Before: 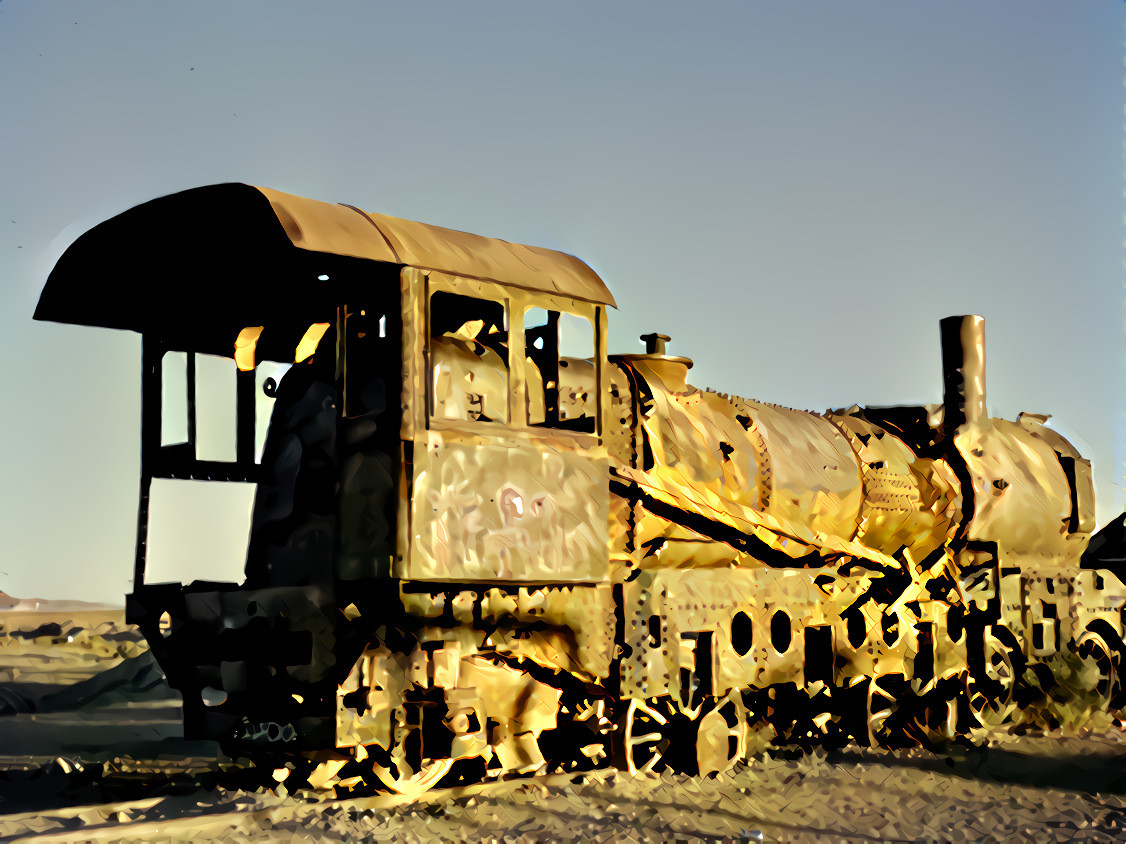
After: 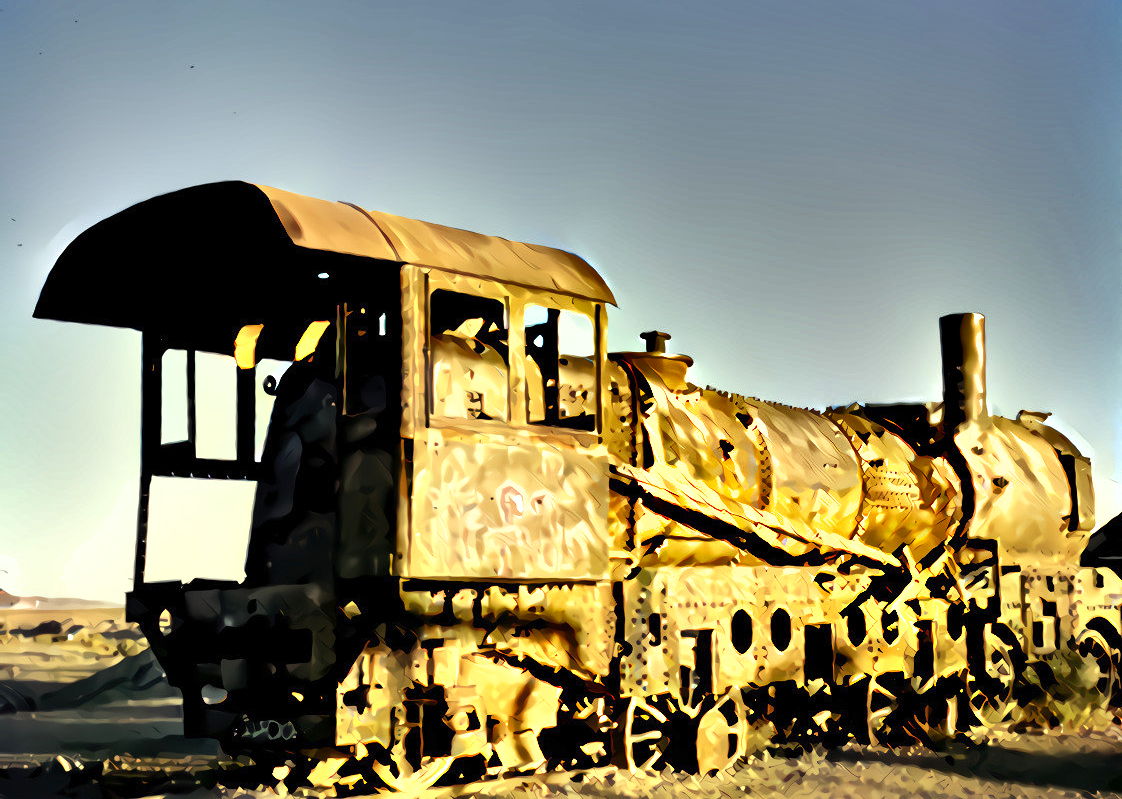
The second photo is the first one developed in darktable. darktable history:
exposure: exposure 0.694 EV, compensate exposure bias true, compensate highlight preservation false
shadows and highlights: shadows 24.73, highlights -78.63, soften with gaussian
crop: top 0.305%, right 0.266%, bottom 5.01%
